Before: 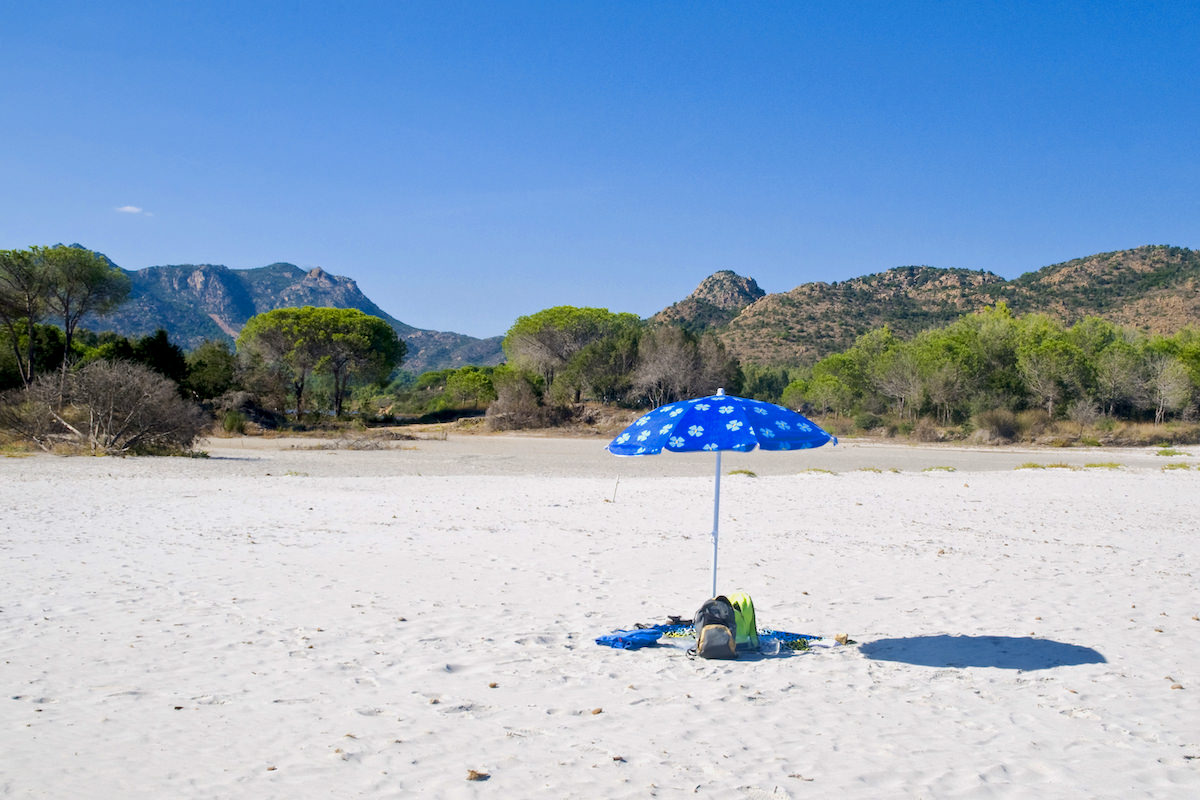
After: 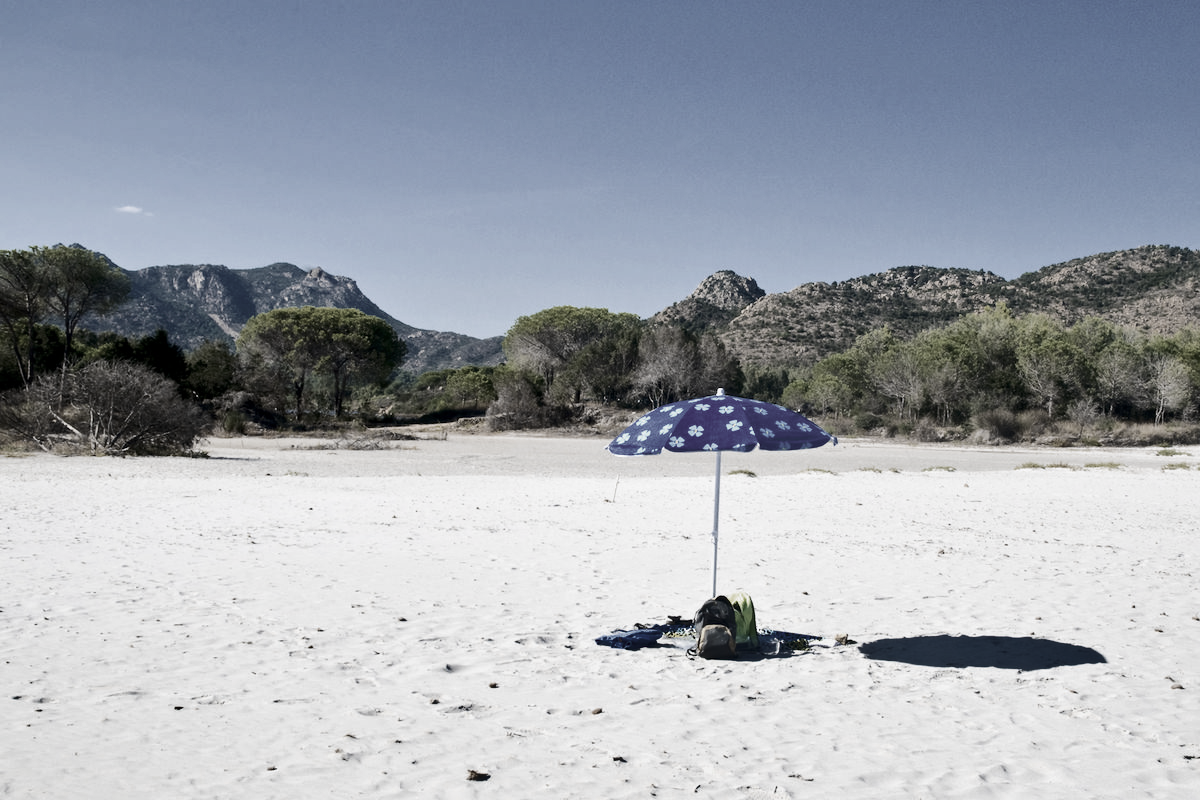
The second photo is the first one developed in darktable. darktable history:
color zones: curves: ch0 [(0, 0.487) (0.241, 0.395) (0.434, 0.373) (0.658, 0.412) (0.838, 0.487)]; ch1 [(0, 0) (0.053, 0.053) (0.211, 0.202) (0.579, 0.259) (0.781, 0.241)]
shadows and highlights: shadows 52.42, soften with gaussian
contrast brightness saturation: contrast 0.25, saturation -0.31
